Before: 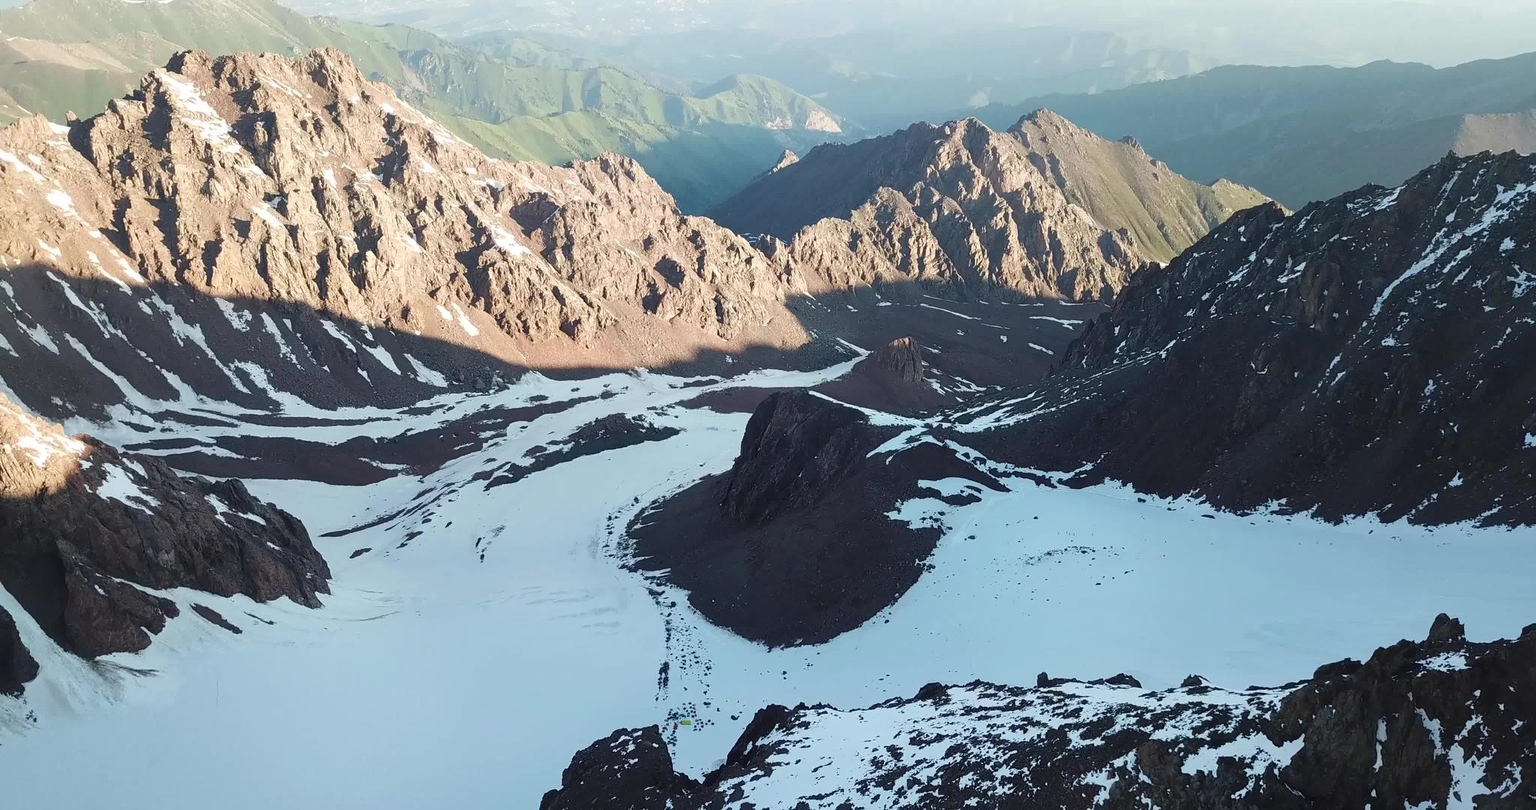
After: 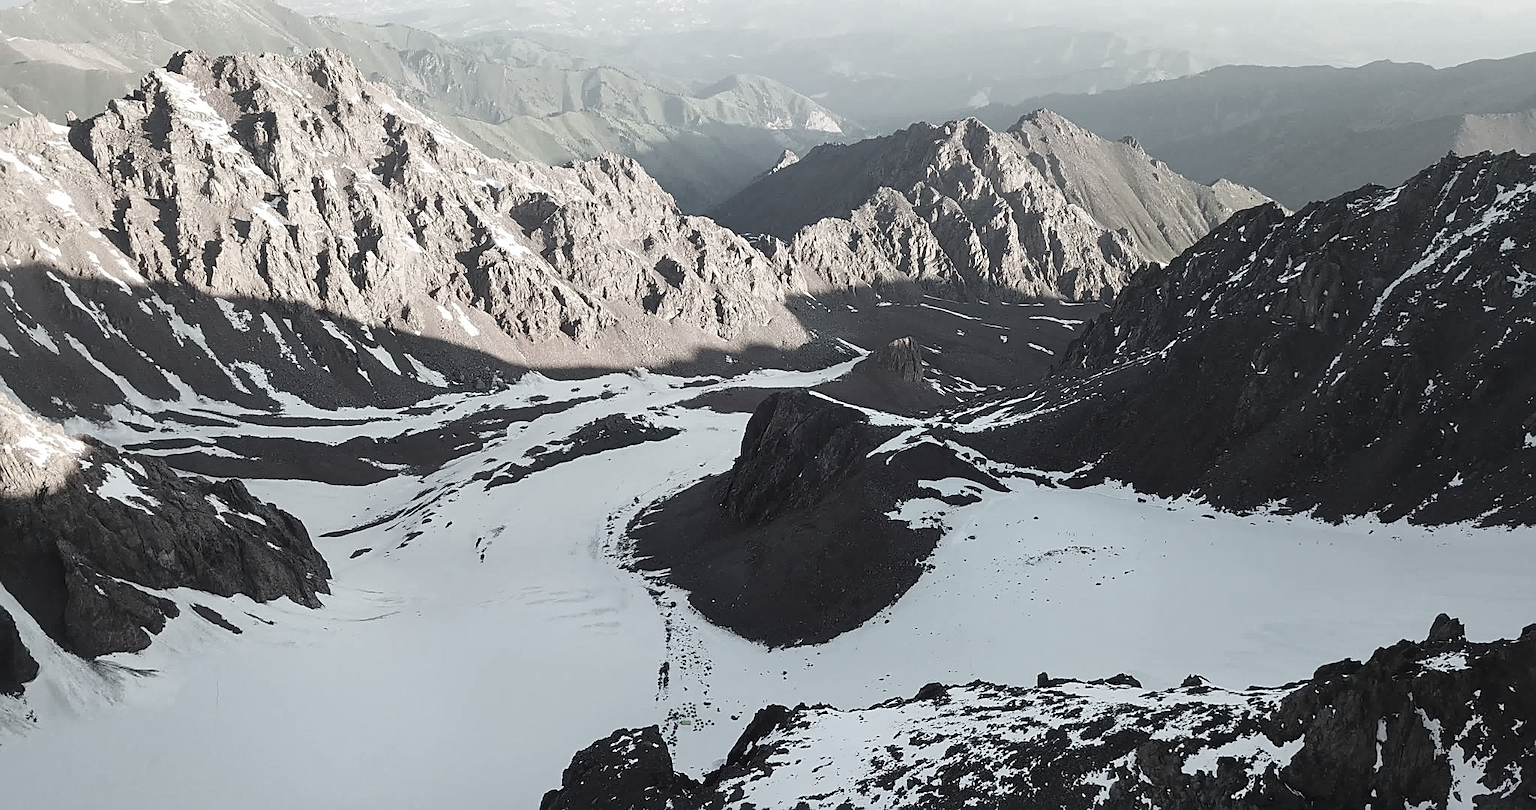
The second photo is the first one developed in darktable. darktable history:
sharpen: on, module defaults
color correction: saturation 0.3
